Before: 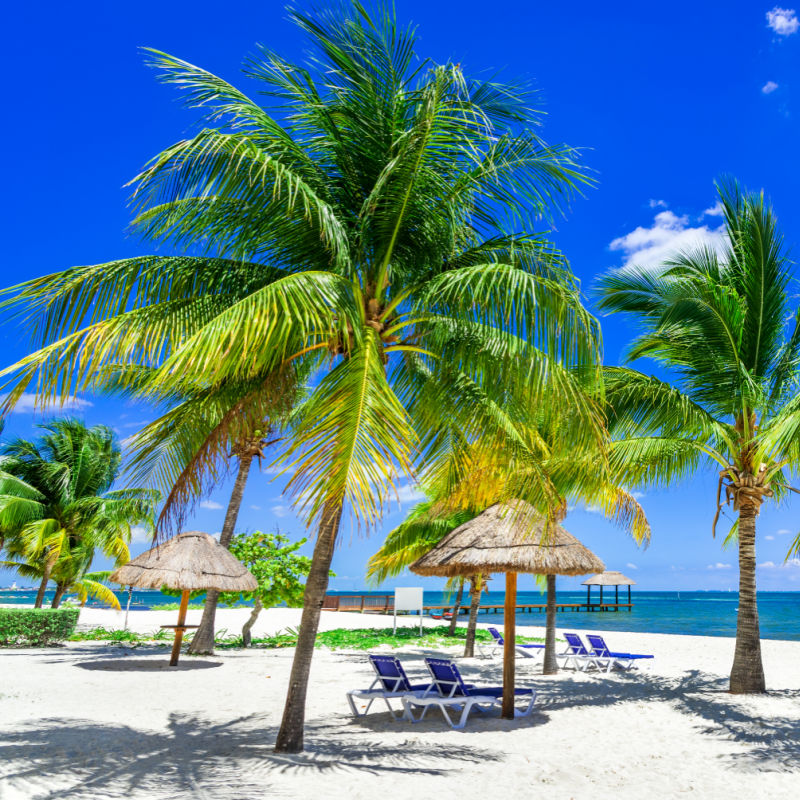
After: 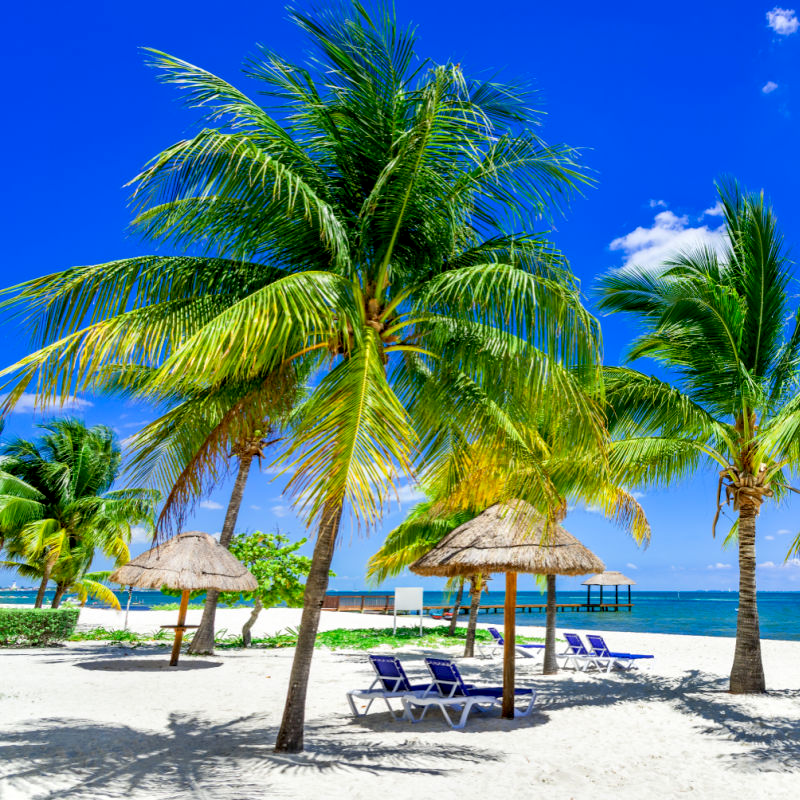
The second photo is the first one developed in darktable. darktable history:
tone equalizer: -8 EV 0.06 EV, smoothing diameter 25%, edges refinement/feathering 10, preserve details guided filter
exposure: black level correction 0.01, exposure 0.011 EV, compensate highlight preservation false
